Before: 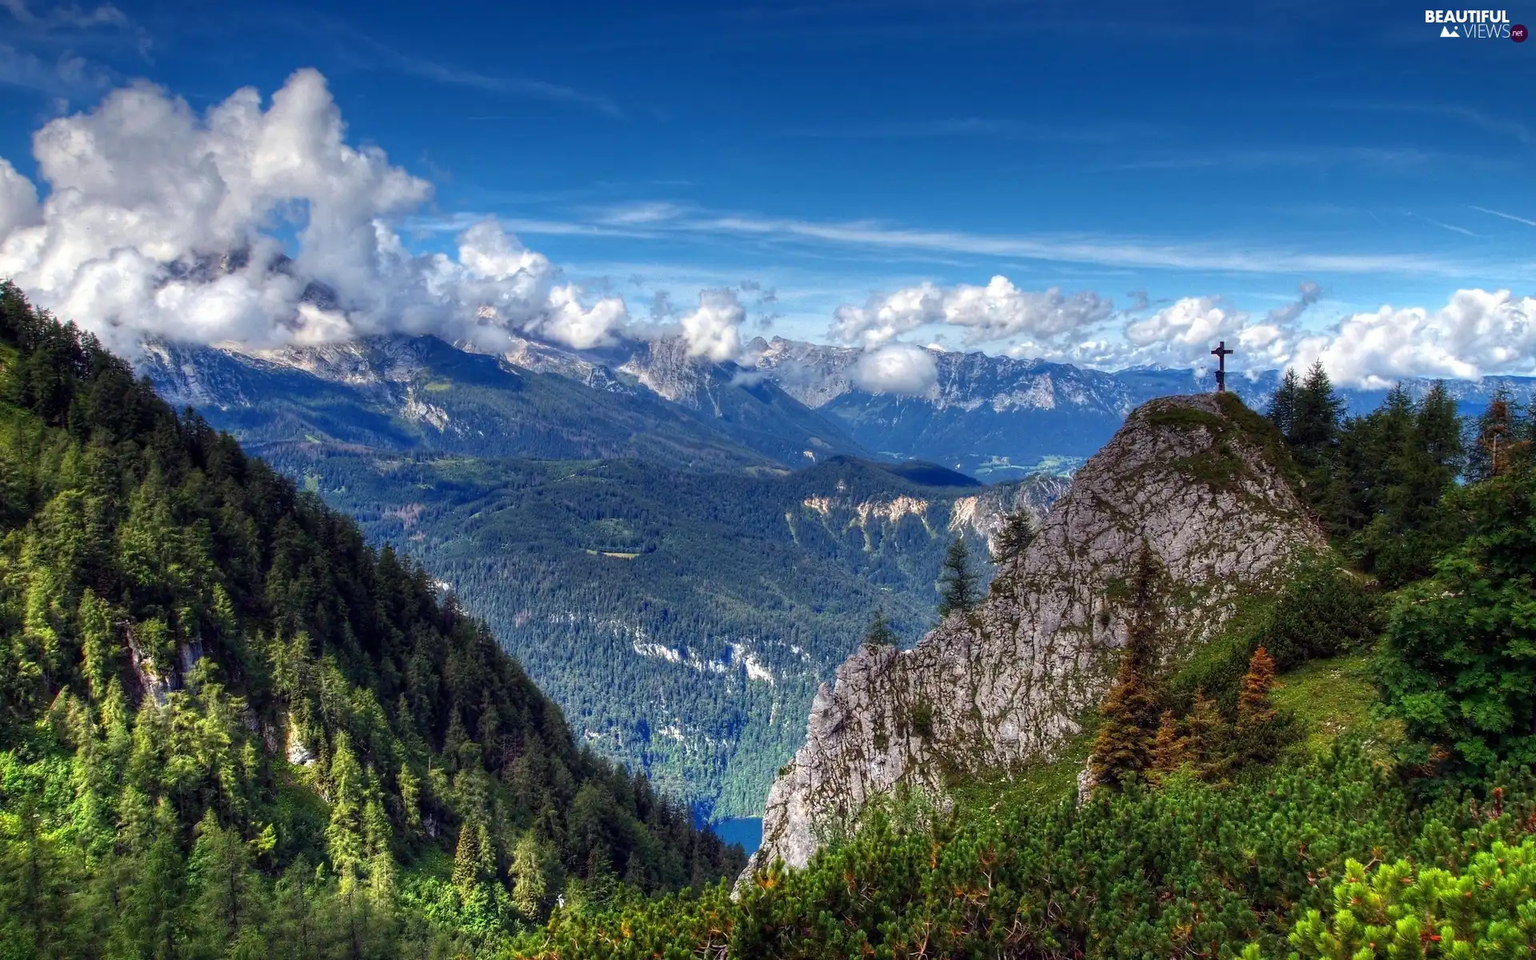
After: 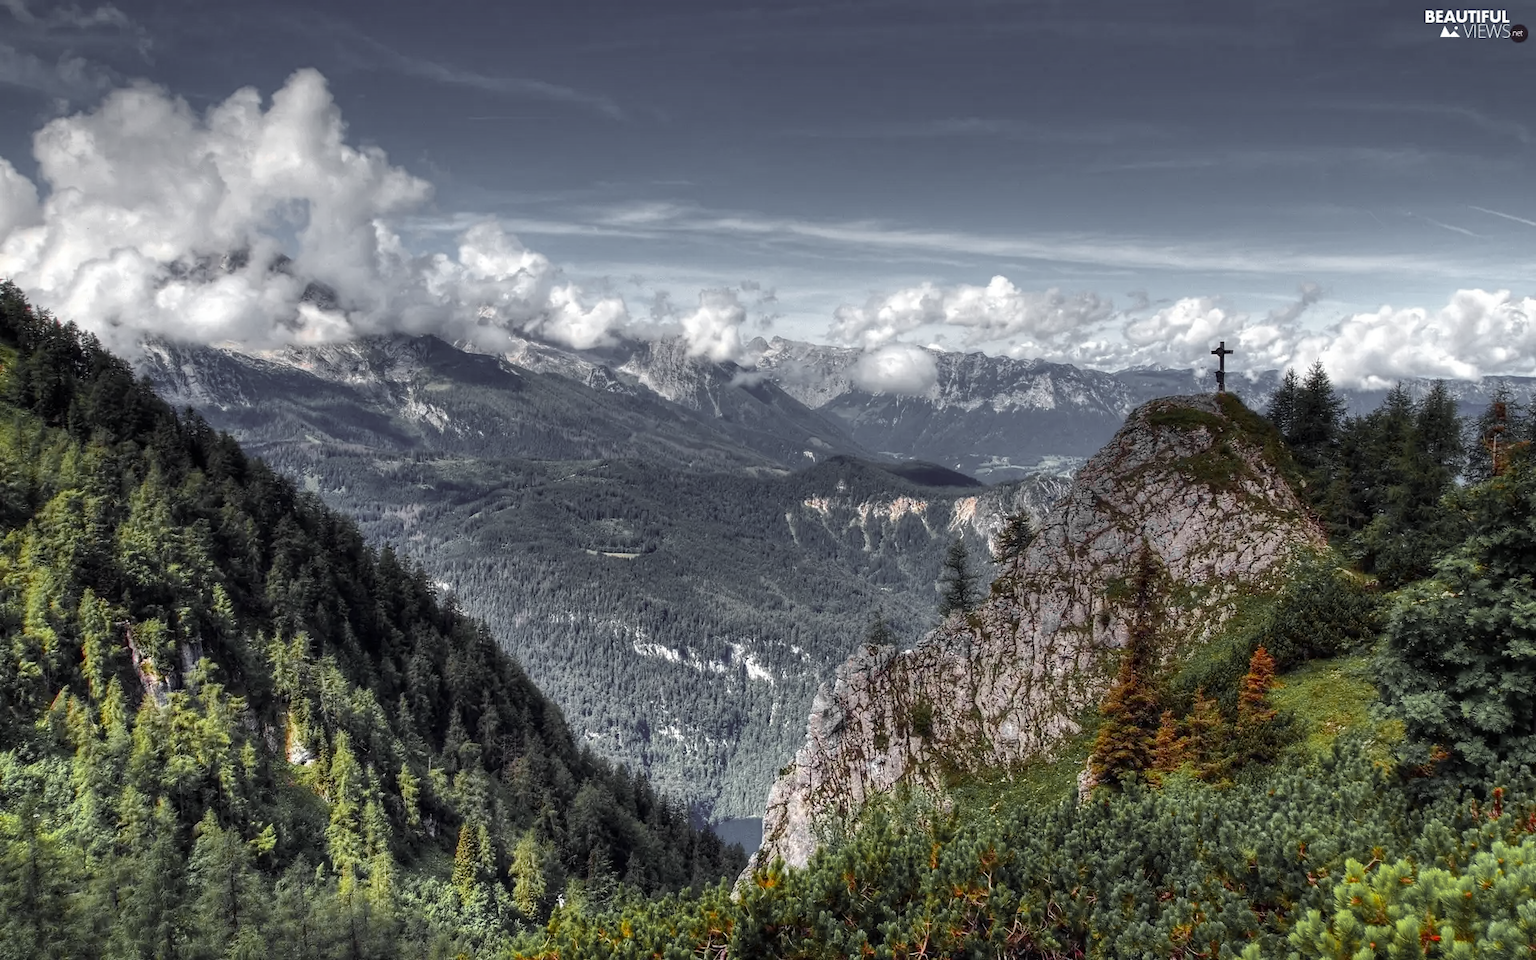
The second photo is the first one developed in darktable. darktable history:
color zones: curves: ch0 [(0.004, 0.388) (0.125, 0.392) (0.25, 0.404) (0.375, 0.5) (0.5, 0.5) (0.625, 0.5) (0.75, 0.5) (0.875, 0.5)]; ch1 [(0, 0.5) (0.125, 0.5) (0.25, 0.5) (0.375, 0.124) (0.524, 0.124) (0.645, 0.128) (0.789, 0.132) (0.914, 0.096) (0.998, 0.068)]
tone equalizer: edges refinement/feathering 500, mask exposure compensation -1.57 EV, preserve details no
shadows and highlights: highlights 69.04, soften with gaussian
